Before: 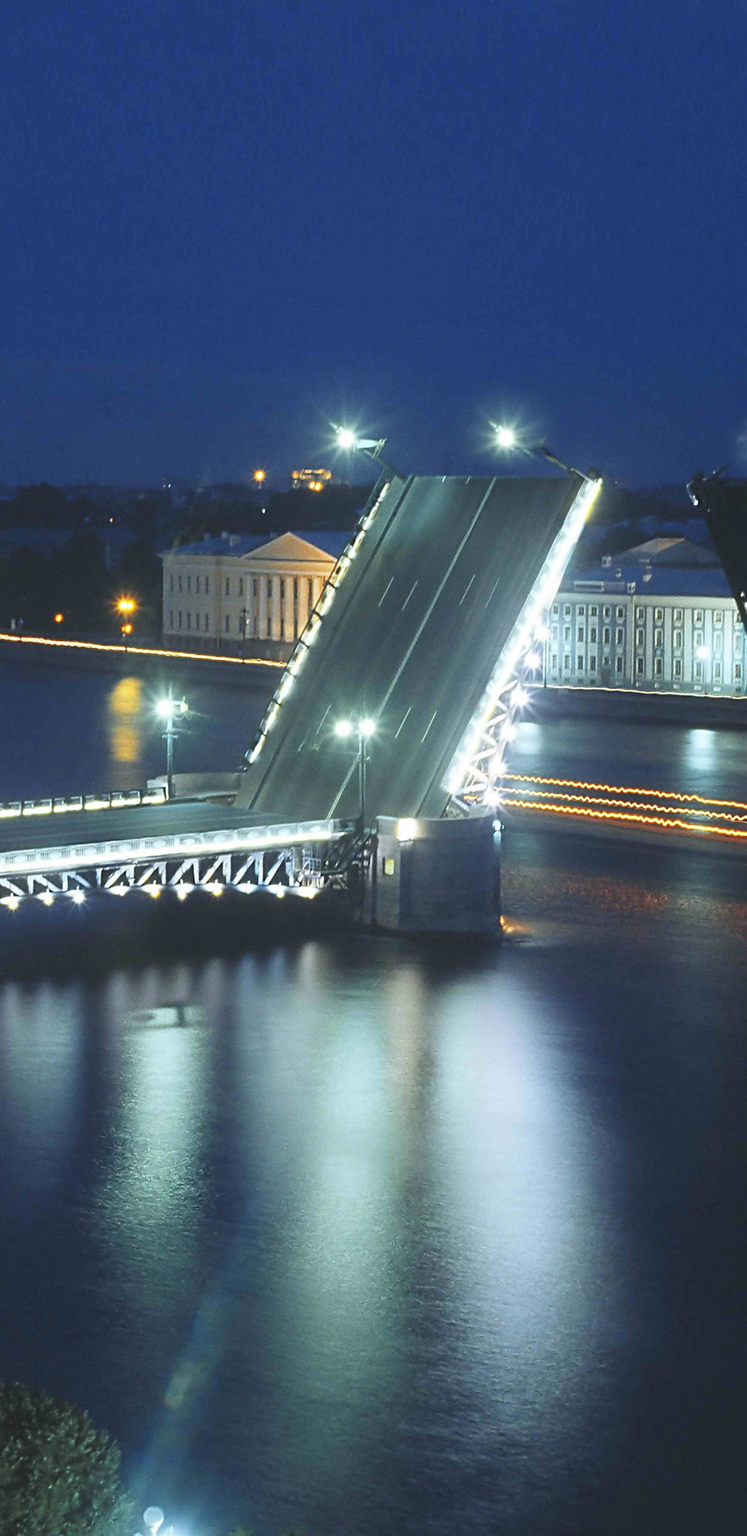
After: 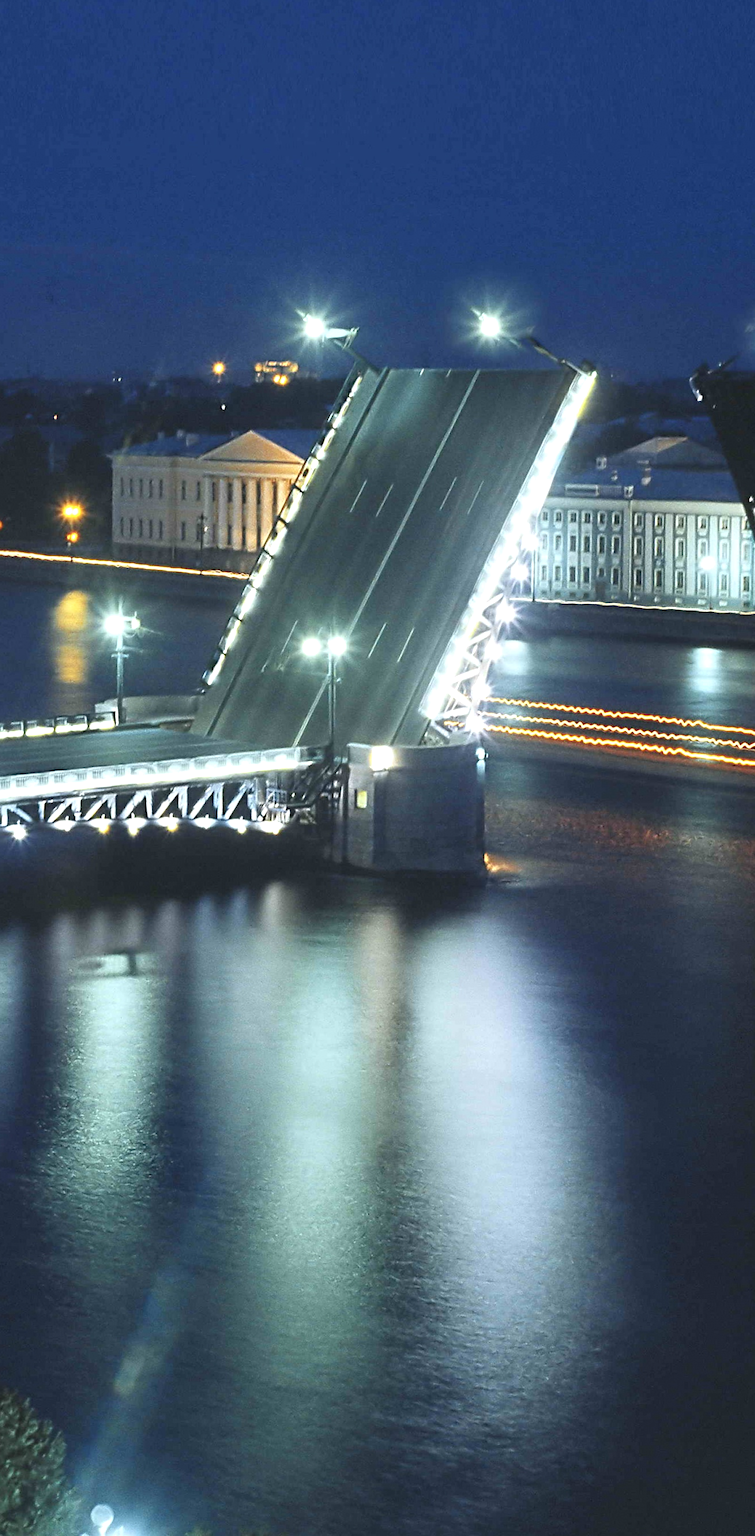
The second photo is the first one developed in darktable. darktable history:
contrast equalizer: y [[0.524, 0.538, 0.547, 0.548, 0.538, 0.524], [0.5 ×6], [0.5 ×6], [0 ×6], [0 ×6]]
crop and rotate: left 8.262%, top 9.226%
tone equalizer: on, module defaults
